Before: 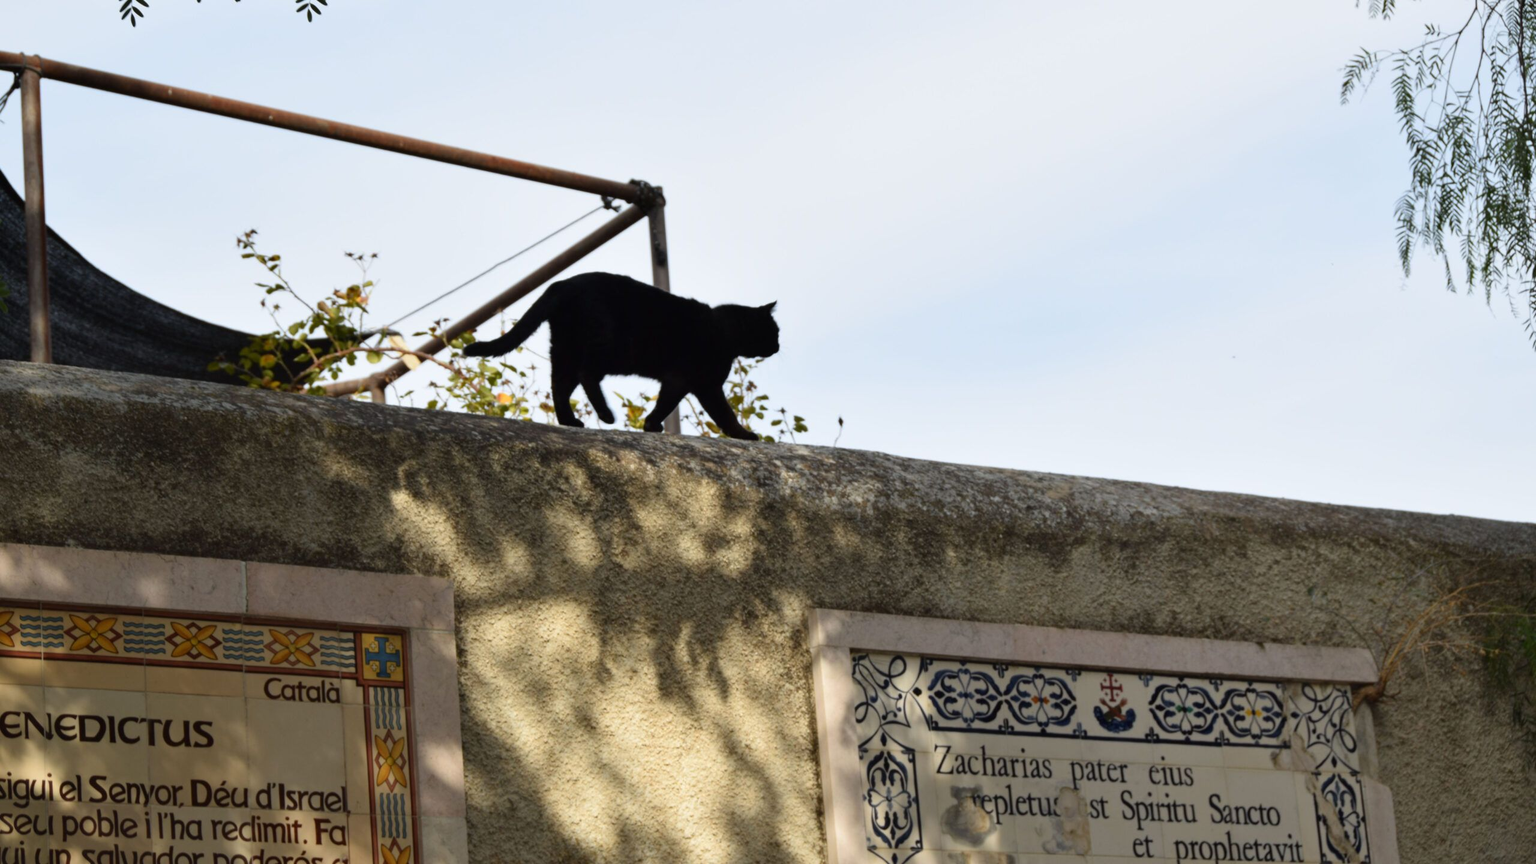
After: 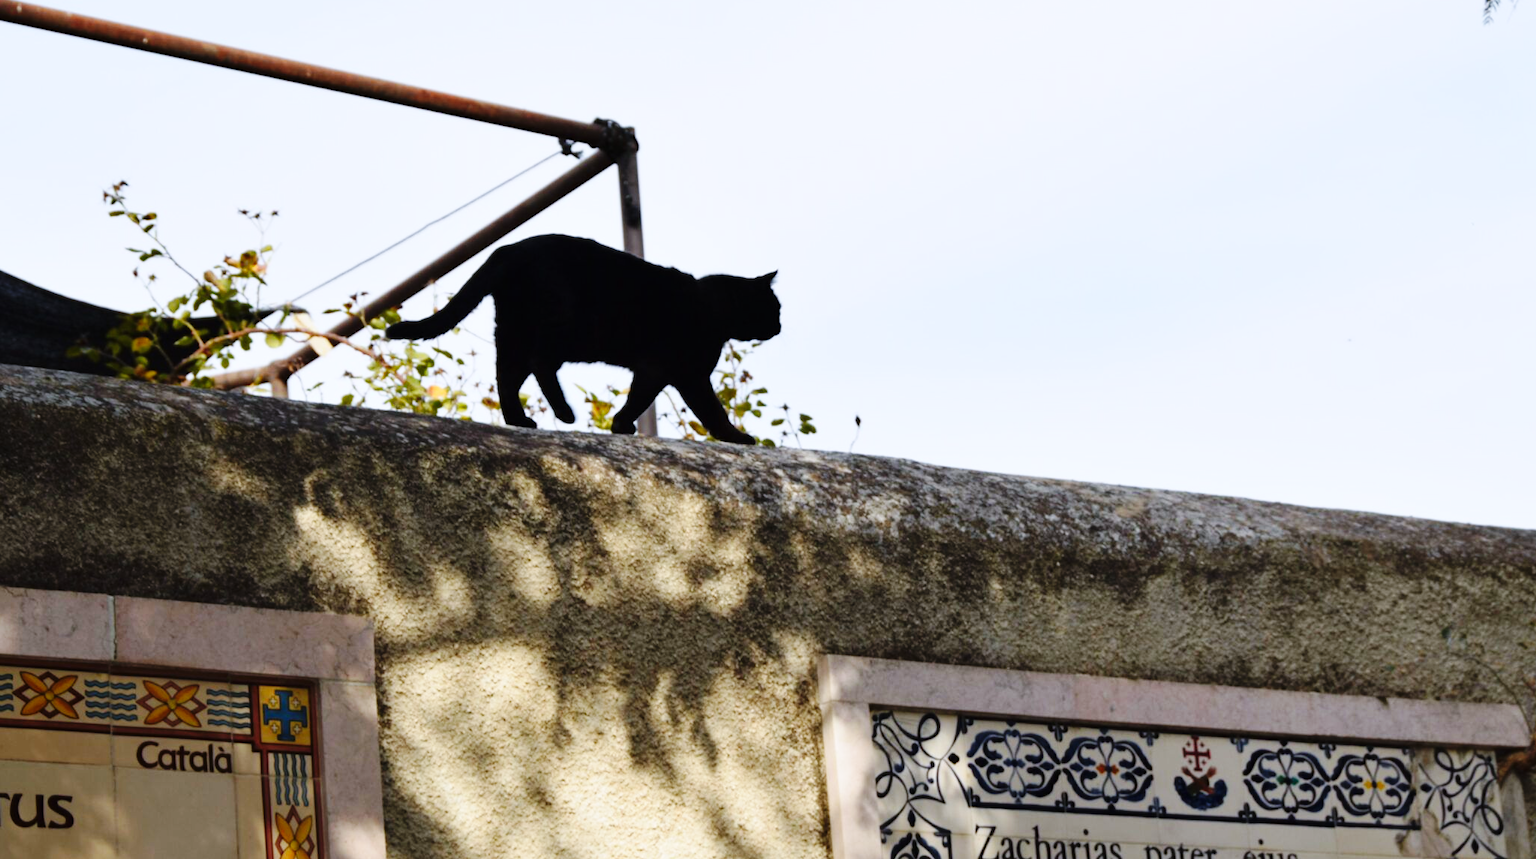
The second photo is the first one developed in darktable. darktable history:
crop and rotate: left 10.089%, top 9.909%, right 9.943%, bottom 10.483%
color calibration: illuminant as shot in camera, x 0.358, y 0.373, temperature 4628.91 K, saturation algorithm version 1 (2020)
base curve: curves: ch0 [(0, 0) (0.036, 0.025) (0.121, 0.166) (0.206, 0.329) (0.605, 0.79) (1, 1)], preserve colors none
